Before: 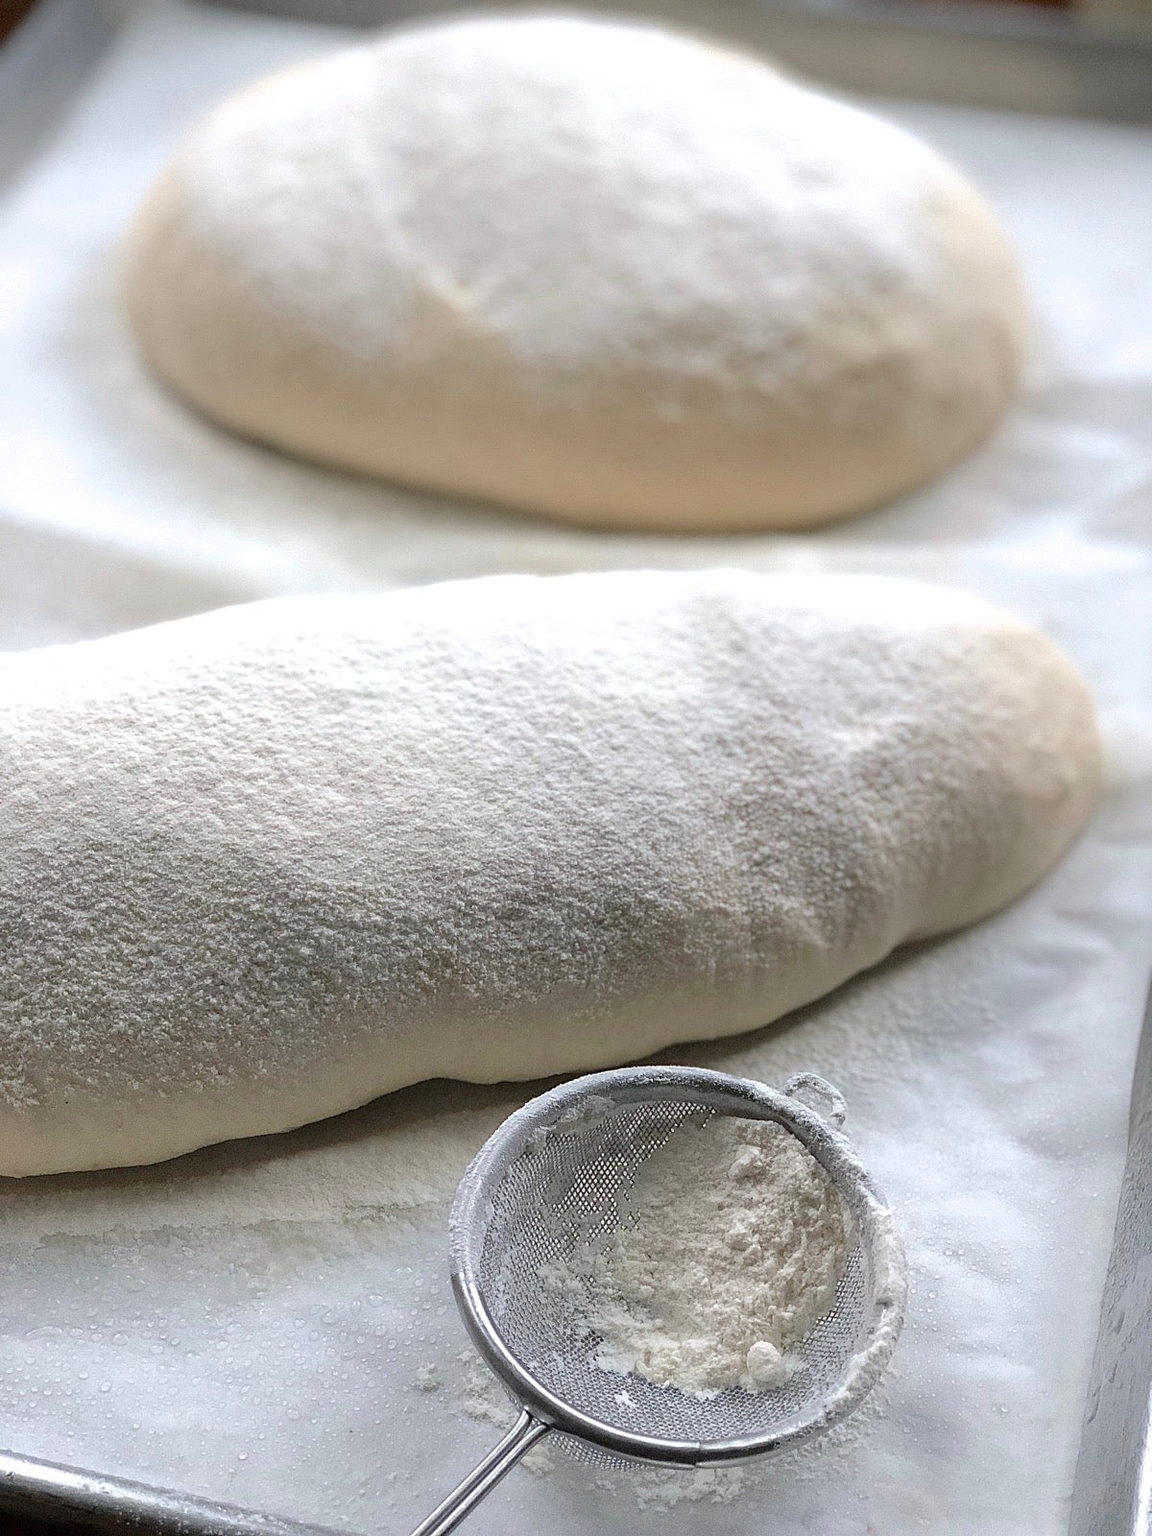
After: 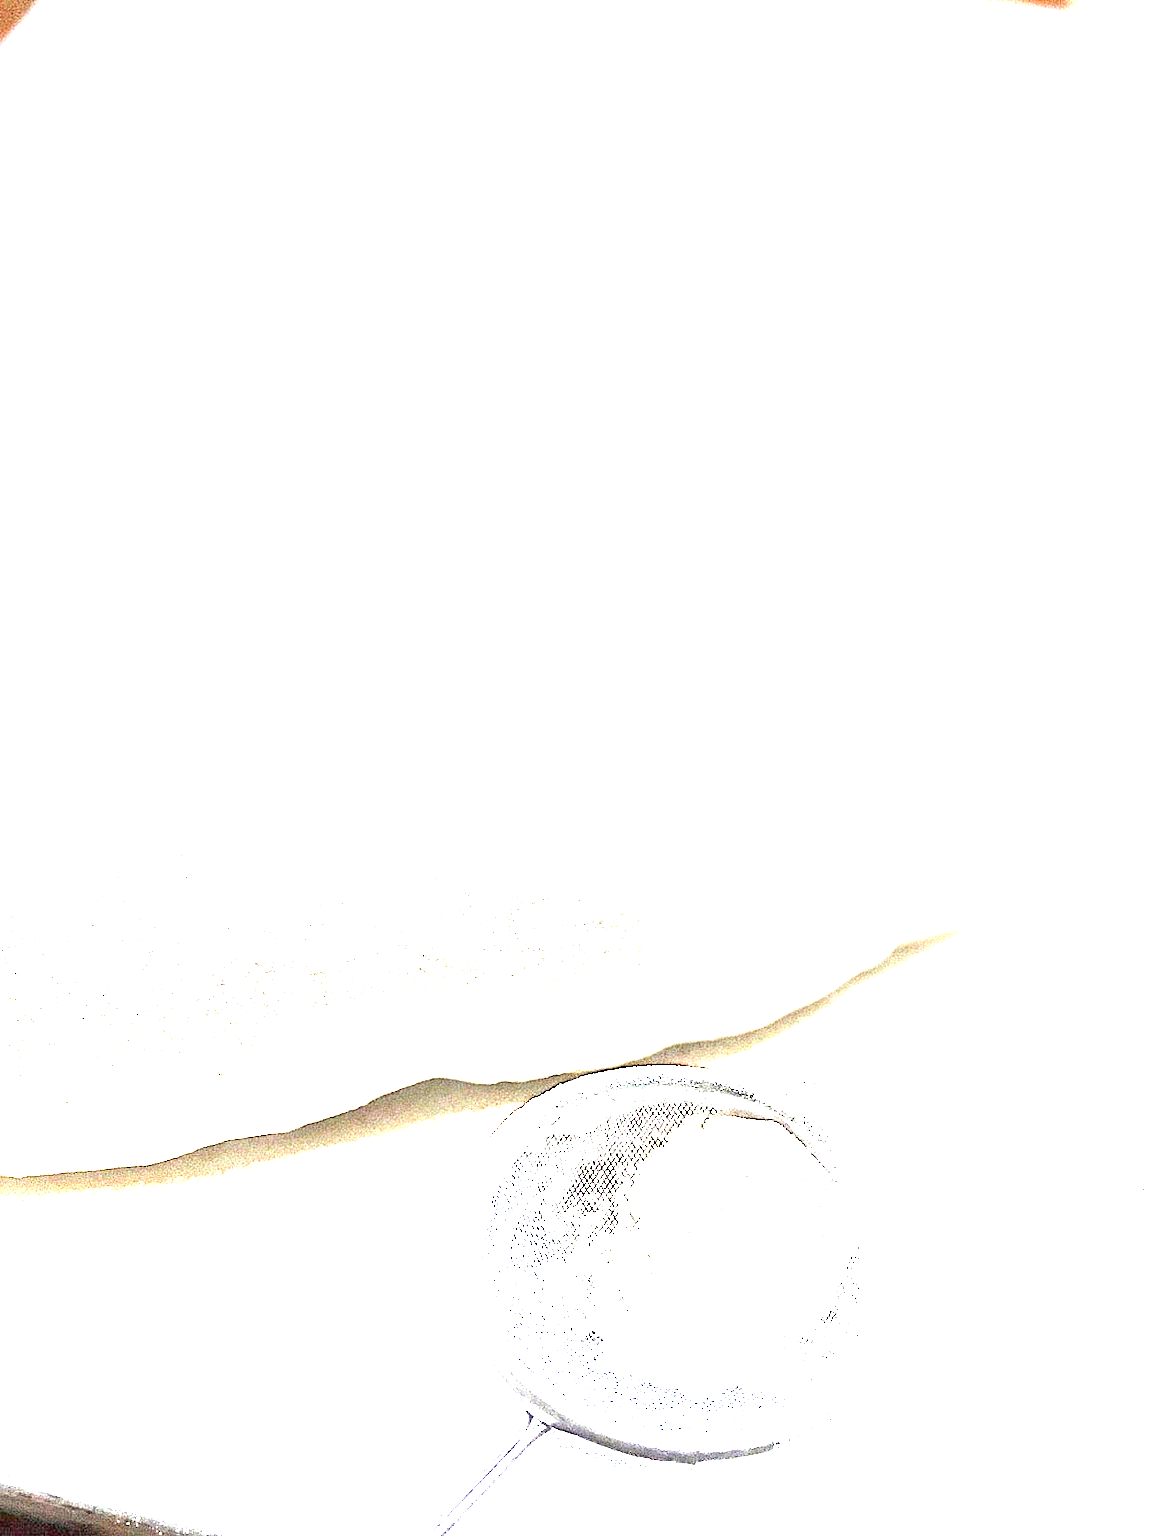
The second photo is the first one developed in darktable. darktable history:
tone equalizer: -8 EV -0.394 EV, -7 EV -0.392 EV, -6 EV -0.343 EV, -5 EV -0.204 EV, -3 EV 0.227 EV, -2 EV 0.355 EV, -1 EV 0.394 EV, +0 EV 0.428 EV
exposure: black level correction 0, exposure 3.956 EV, compensate highlight preservation false
